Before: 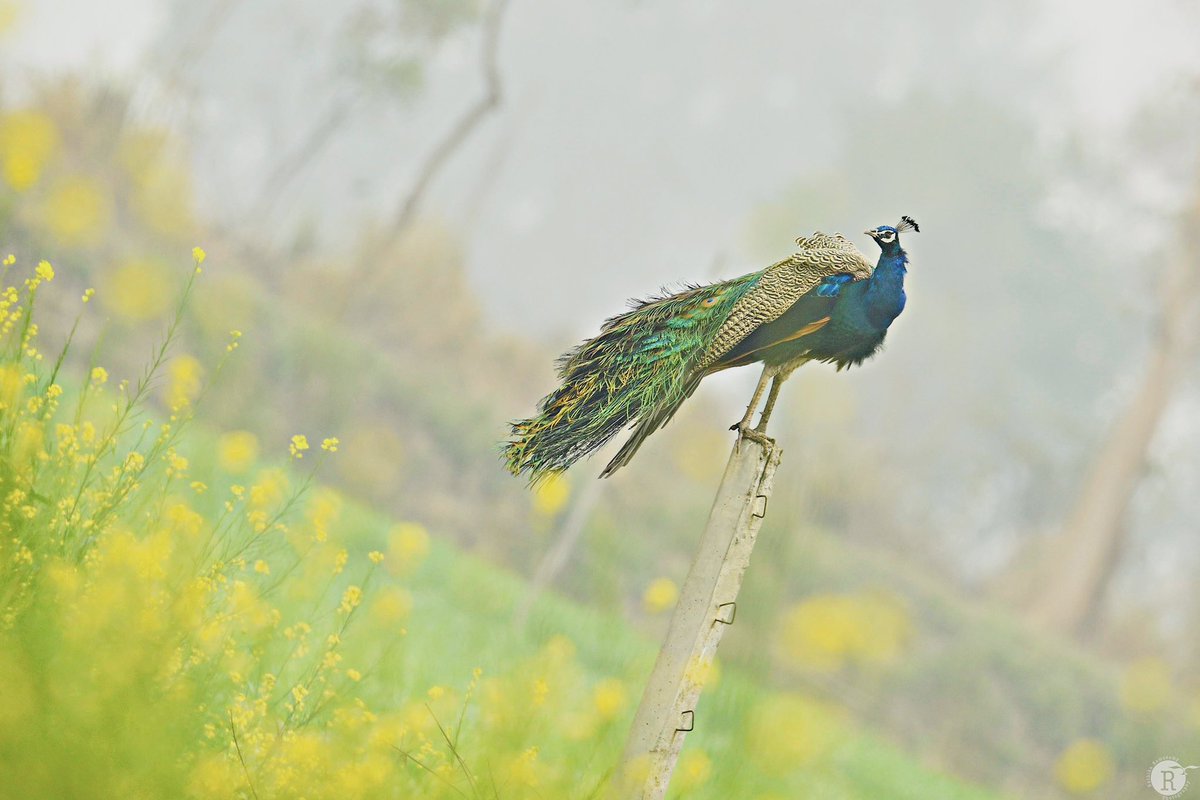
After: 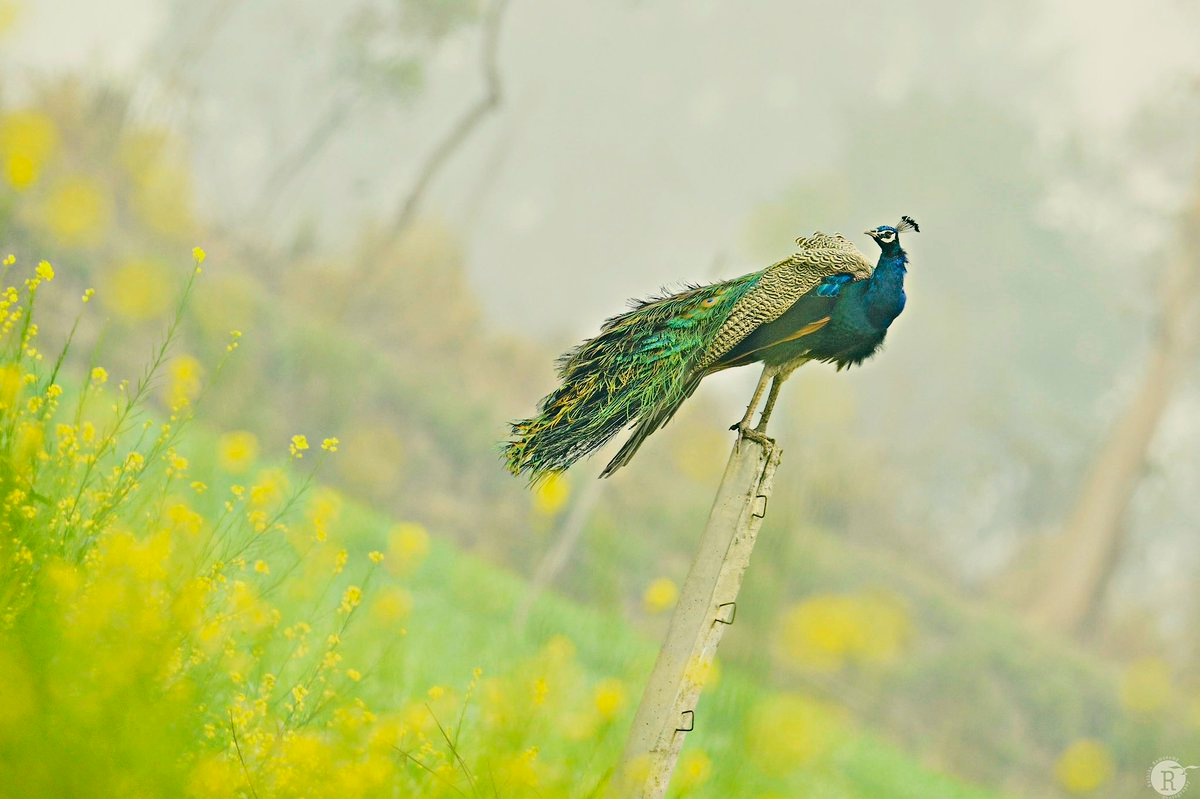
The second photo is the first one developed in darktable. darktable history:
crop: bottom 0.057%
color correction: highlights a* -0.468, highlights b* 9.19, shadows a* -9.18, shadows b* 1.48
base curve: curves: ch0 [(0, 0) (0.073, 0.04) (0.157, 0.139) (0.492, 0.492) (0.758, 0.758) (1, 1)]
